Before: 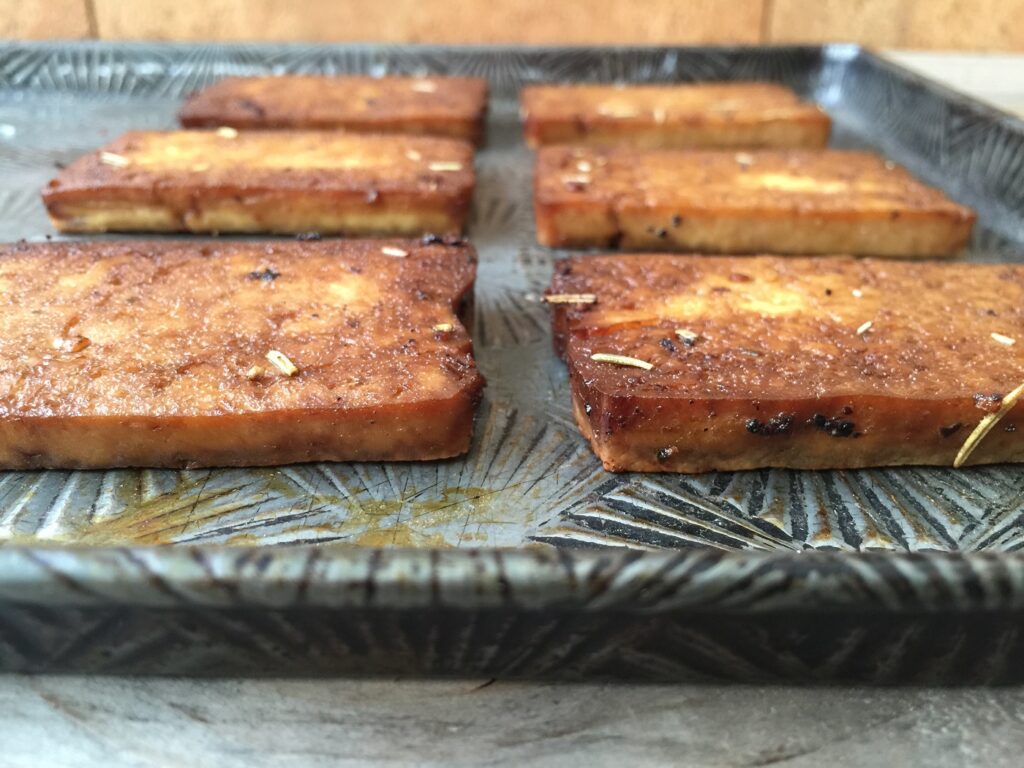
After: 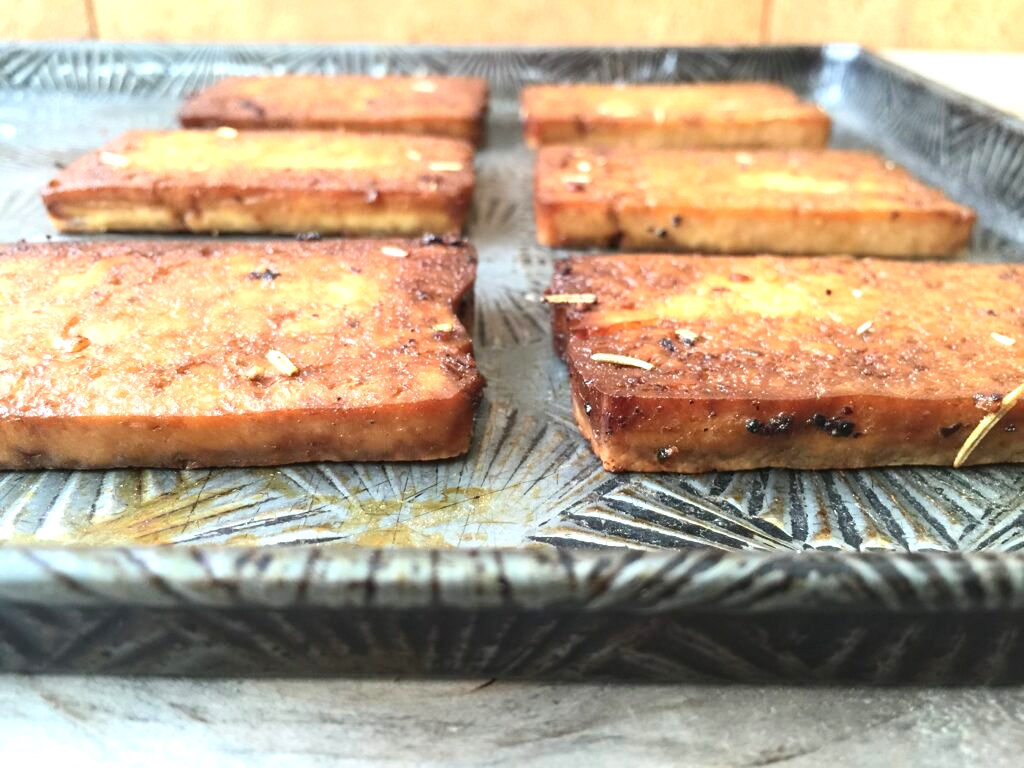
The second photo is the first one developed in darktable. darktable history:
contrast brightness saturation: contrast 0.15, brightness 0.05
exposure: black level correction 0, exposure 0.7 EV, compensate exposure bias true, compensate highlight preservation false
